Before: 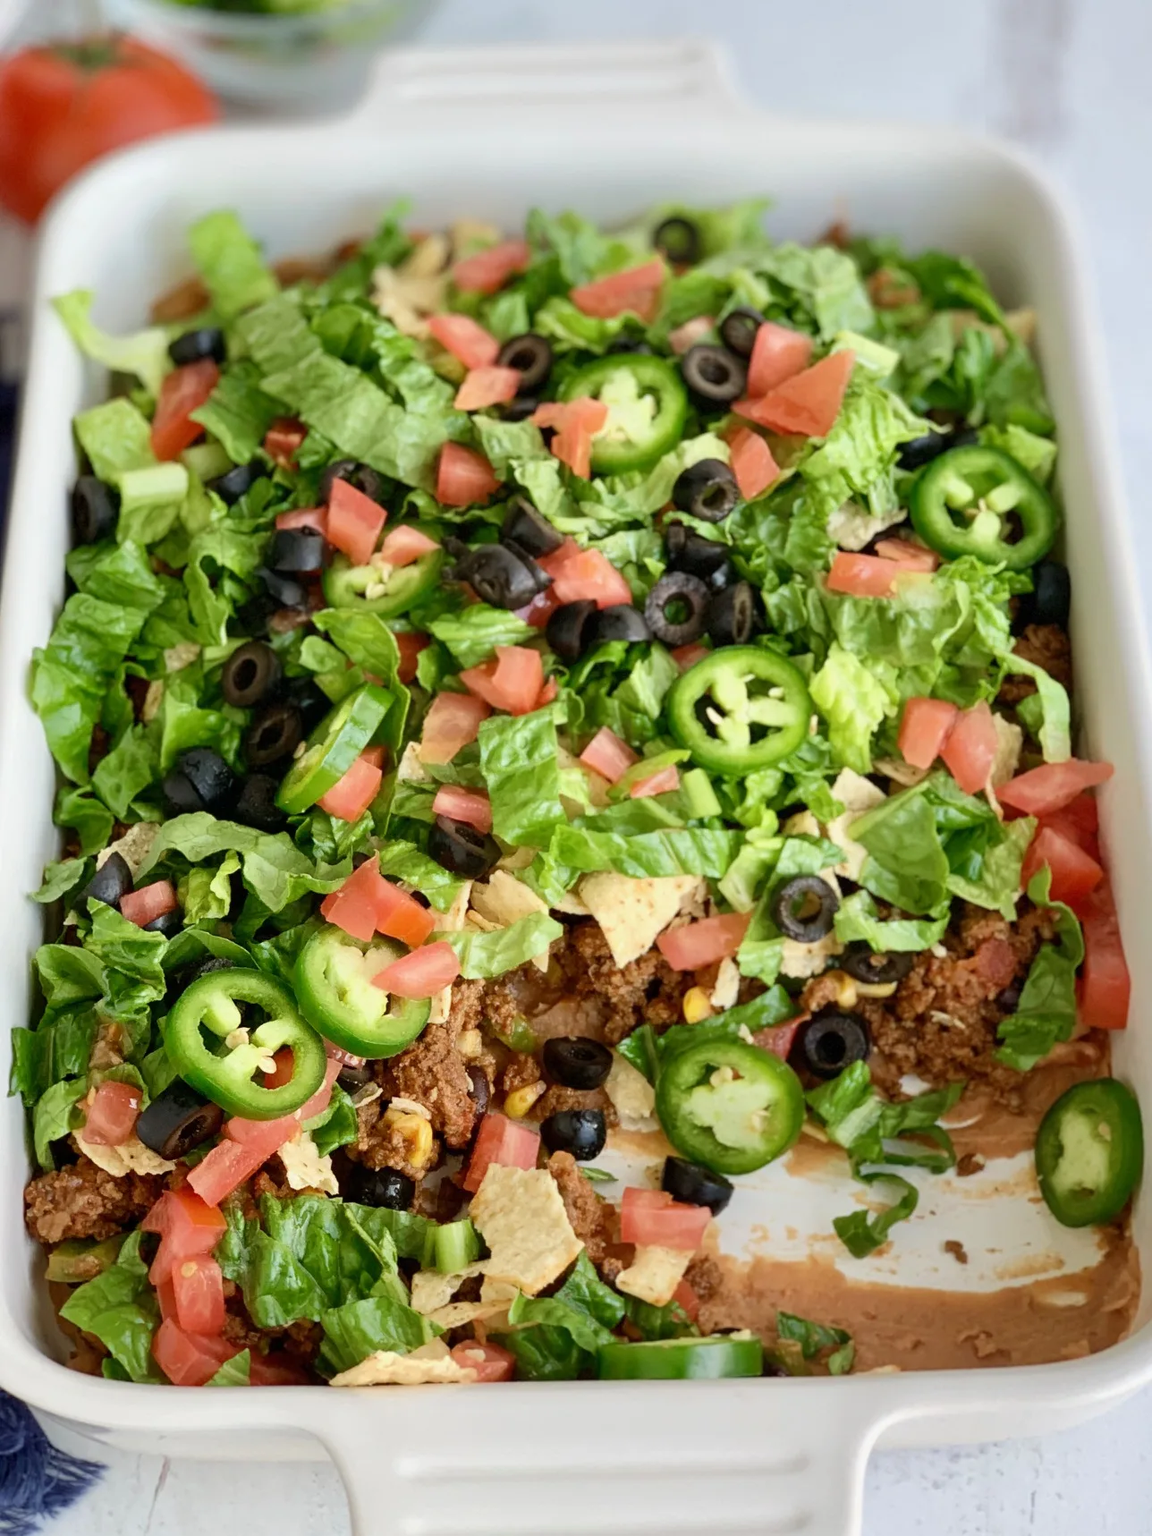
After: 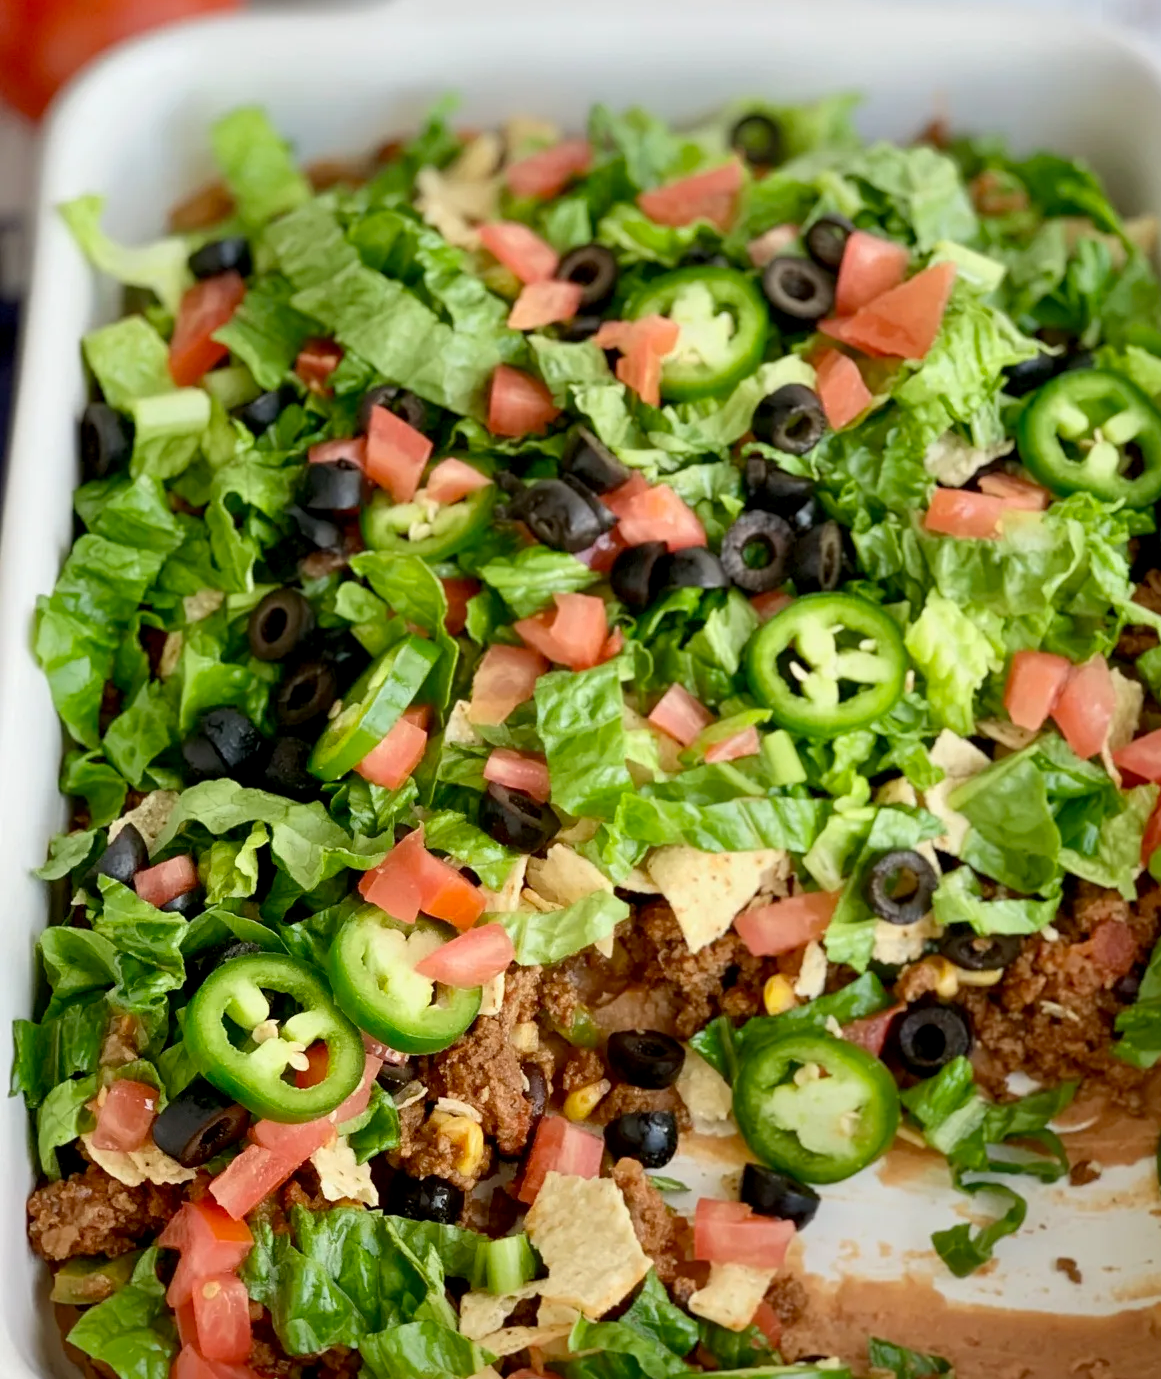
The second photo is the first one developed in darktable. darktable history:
crop: top 7.552%, right 9.757%, bottom 12.081%
